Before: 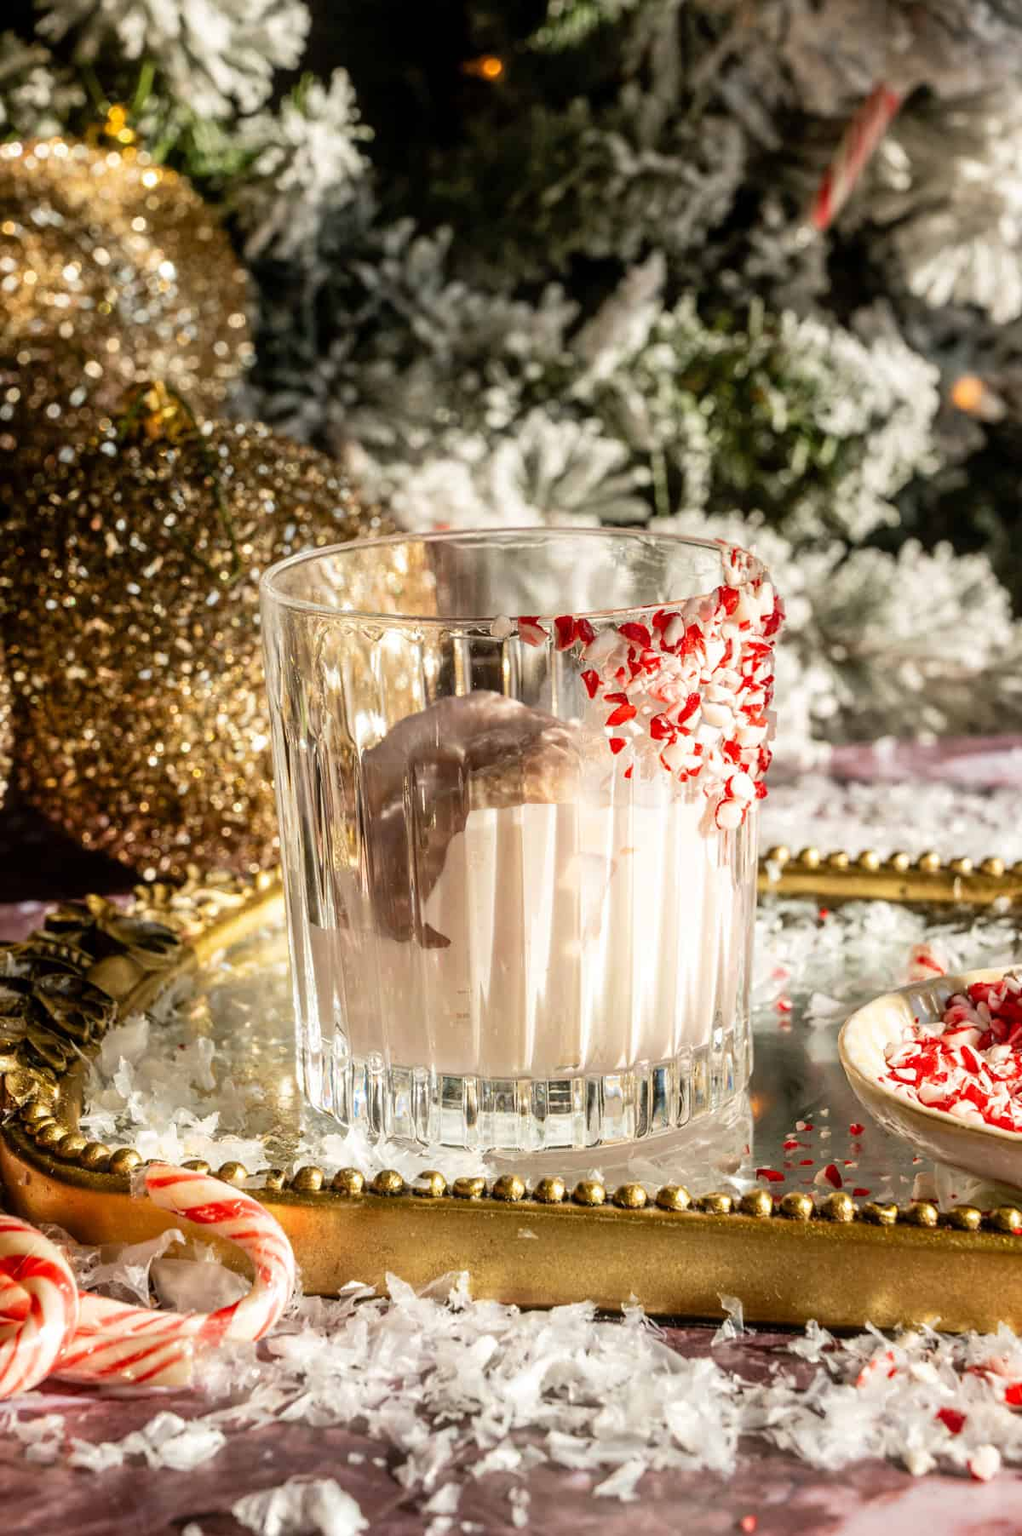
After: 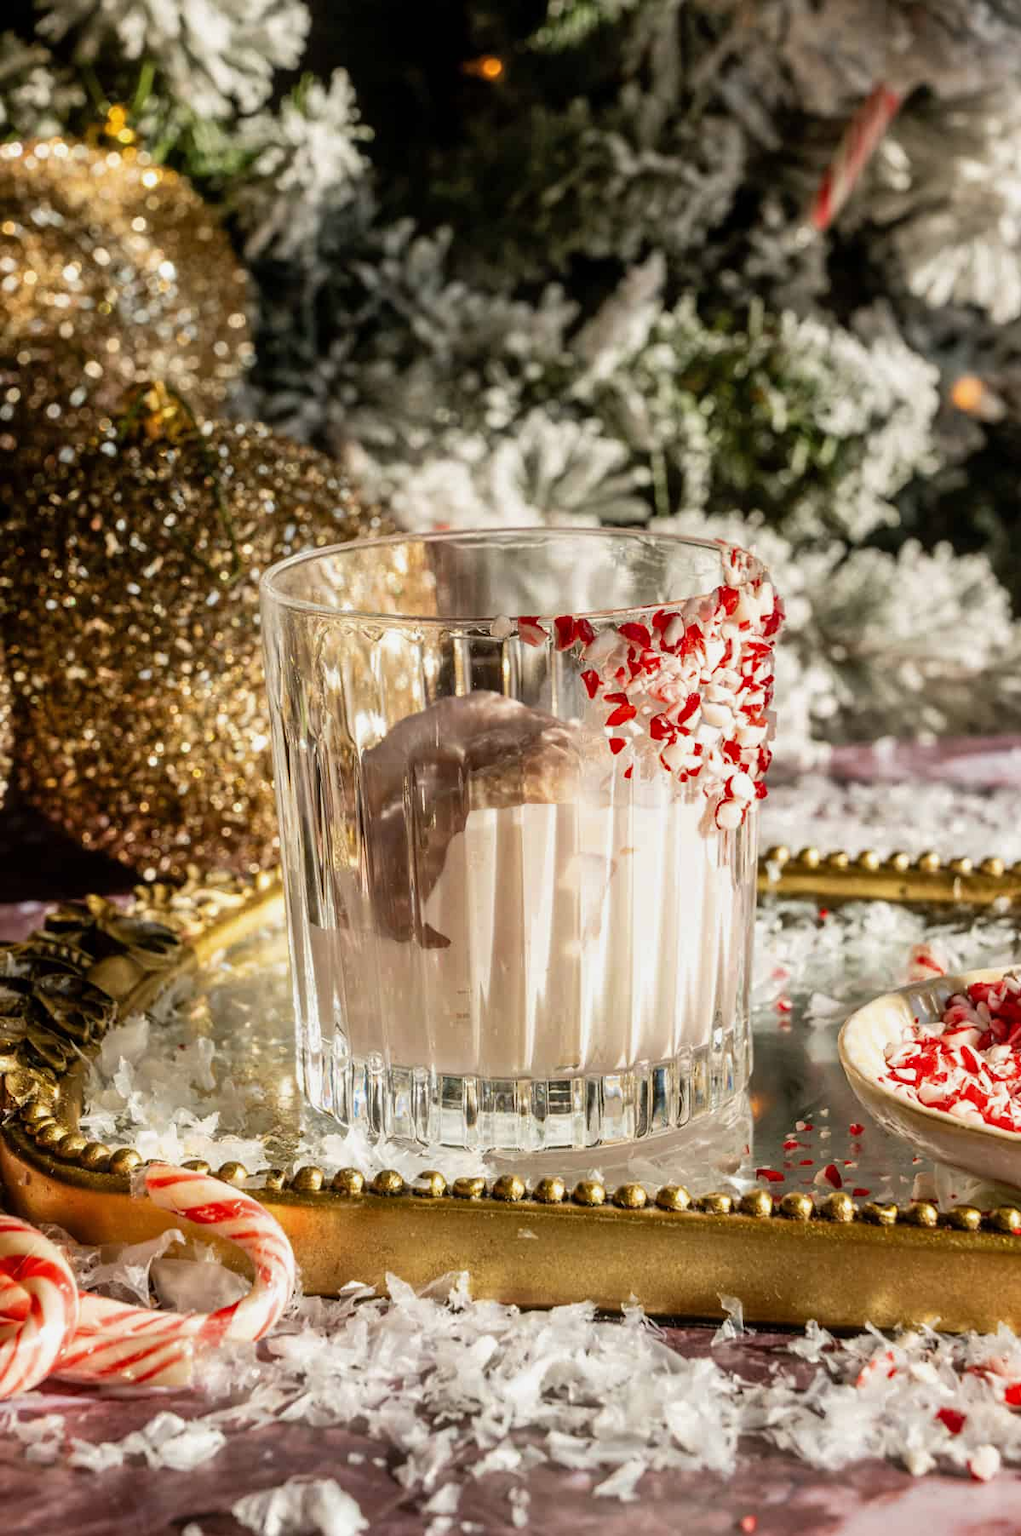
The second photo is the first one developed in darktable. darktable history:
exposure: exposure -0.178 EV, compensate highlight preservation false
shadows and highlights: shadows 11.54, white point adjustment 1.33, soften with gaussian
